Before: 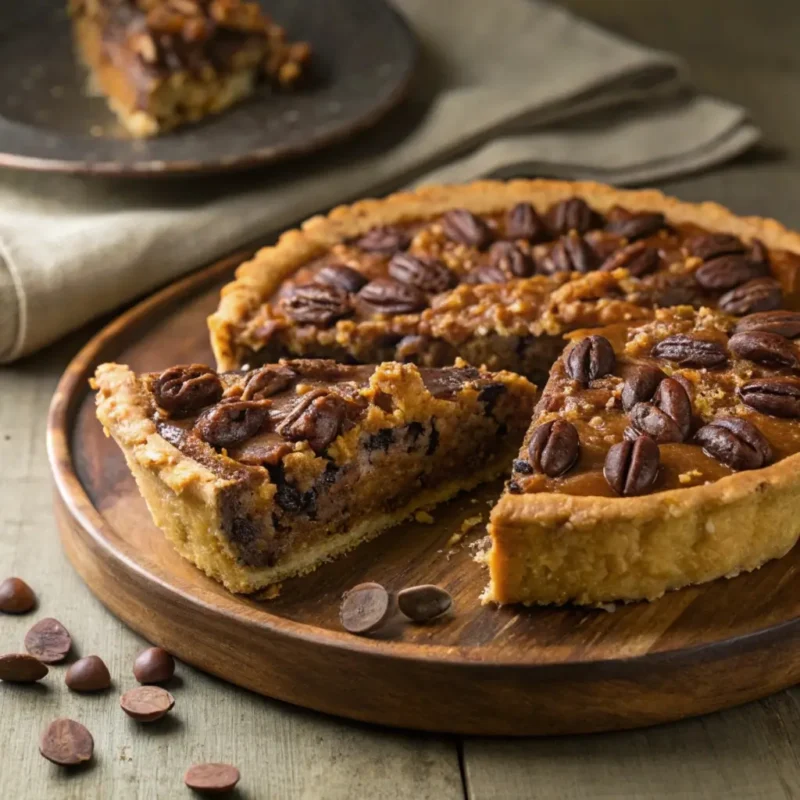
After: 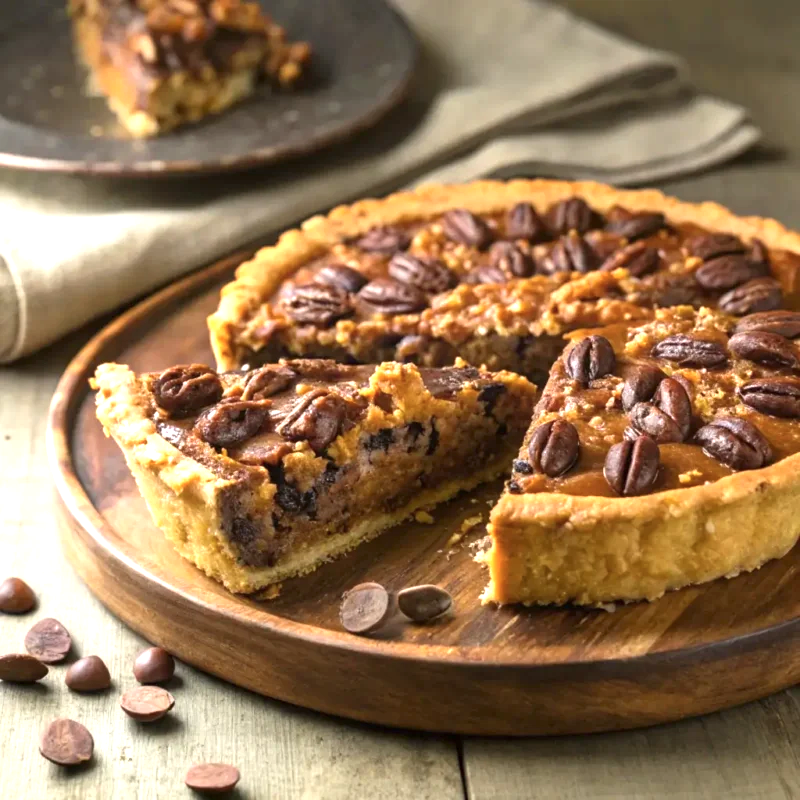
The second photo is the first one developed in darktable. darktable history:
color balance rgb: perceptual saturation grading › global saturation -3%
exposure: exposure 1 EV, compensate highlight preservation false
